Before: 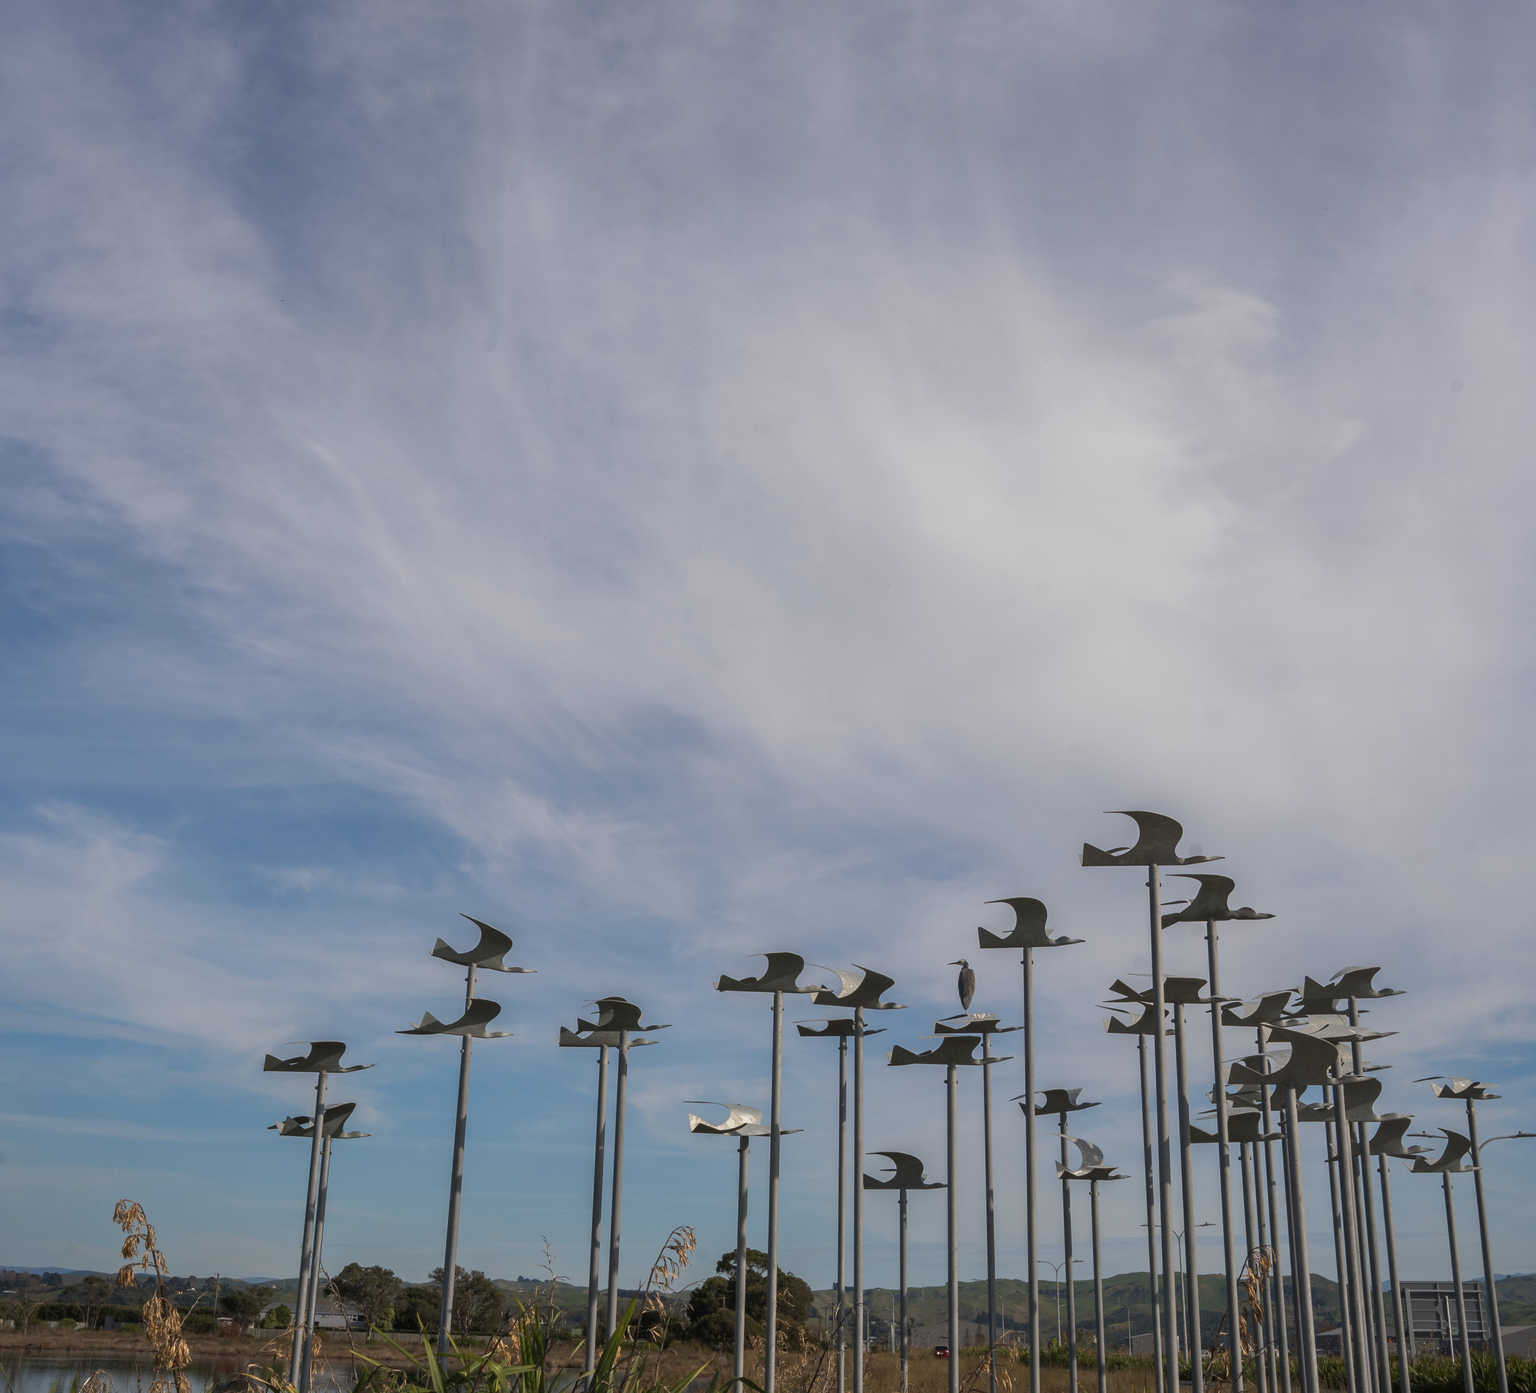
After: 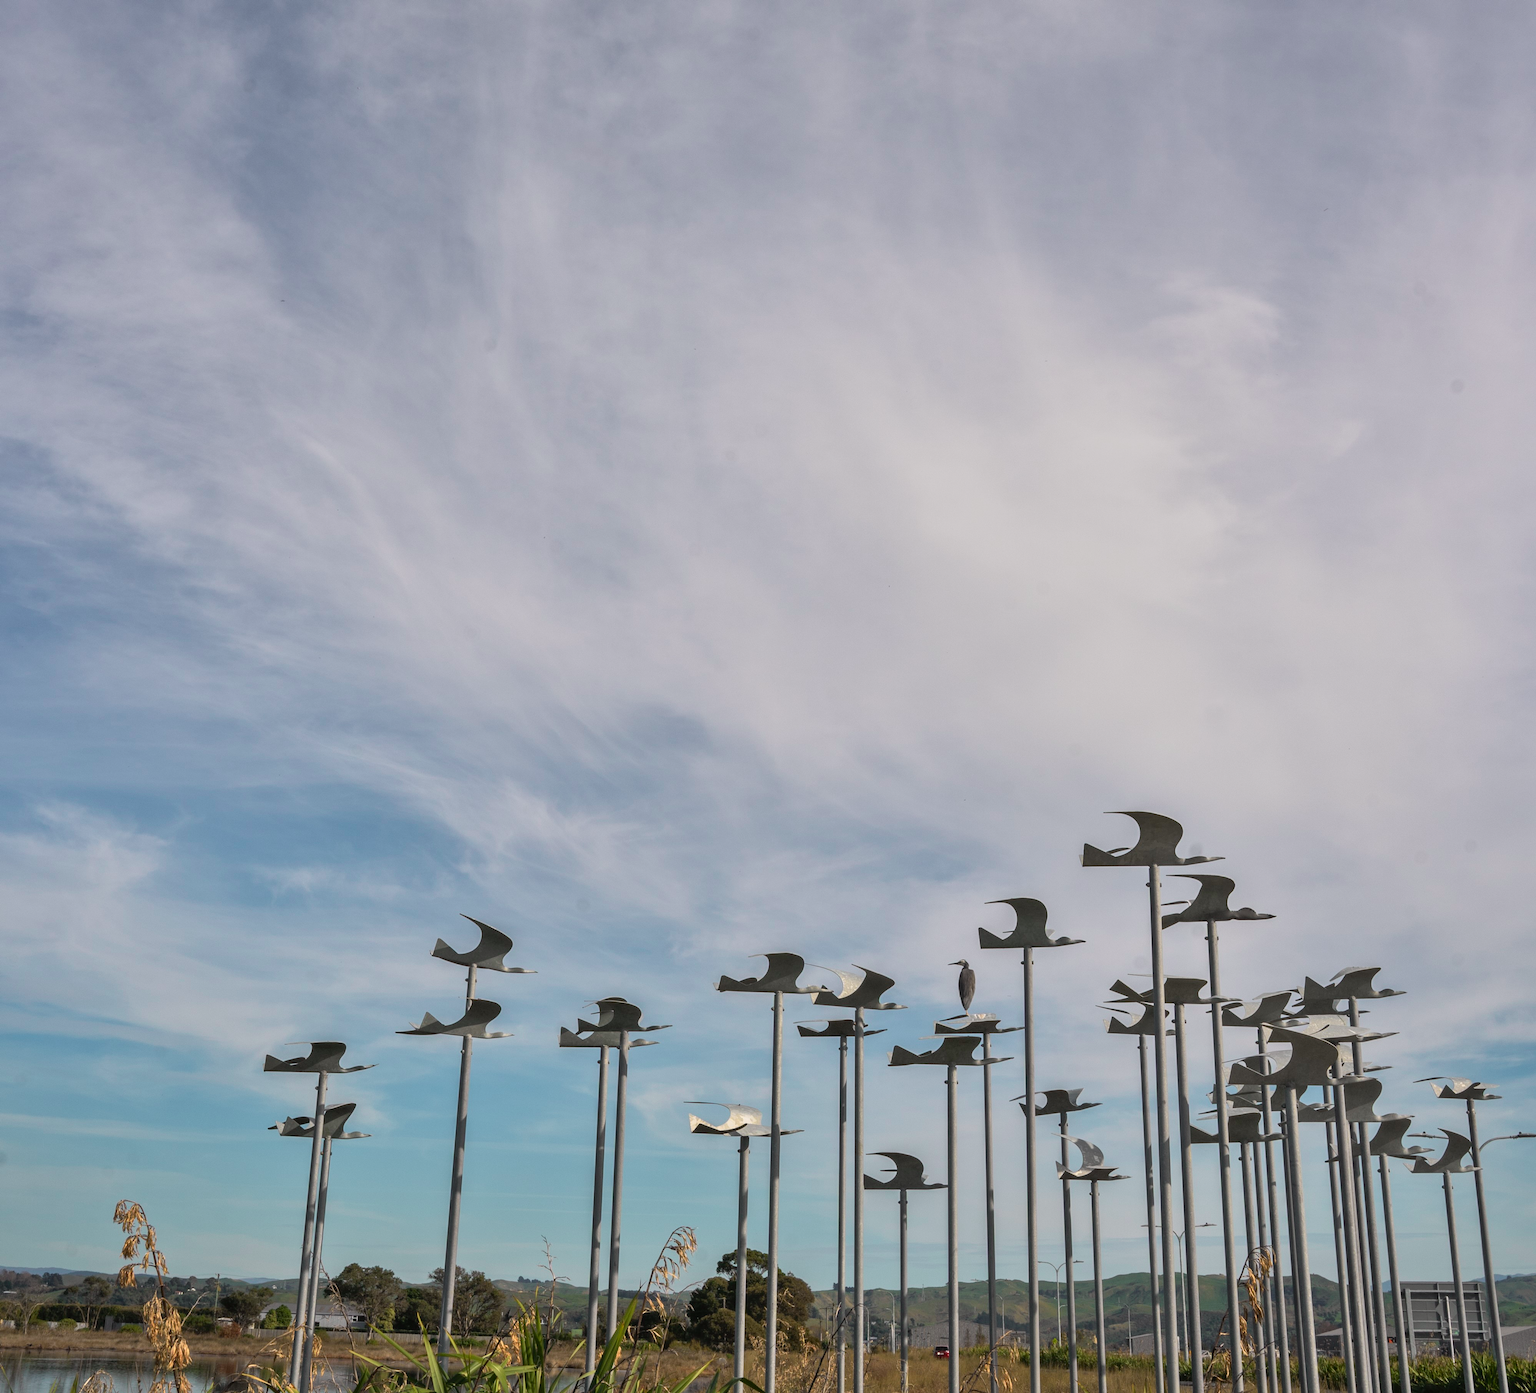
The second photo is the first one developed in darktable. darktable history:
tone curve: curves: ch0 [(0, 0.005) (0.103, 0.097) (0.18, 0.22) (0.4, 0.485) (0.5, 0.612) (0.668, 0.787) (0.823, 0.894) (1, 0.971)]; ch1 [(0, 0) (0.172, 0.123) (0.324, 0.253) (0.396, 0.388) (0.478, 0.461) (0.499, 0.498) (0.522, 0.528) (0.609, 0.686) (0.704, 0.818) (1, 1)]; ch2 [(0, 0) (0.411, 0.424) (0.496, 0.501) (0.515, 0.514) (0.555, 0.585) (0.641, 0.69) (1, 1)], color space Lab, independent channels, preserve colors none
shadows and highlights: soften with gaussian
tone equalizer: on, module defaults
